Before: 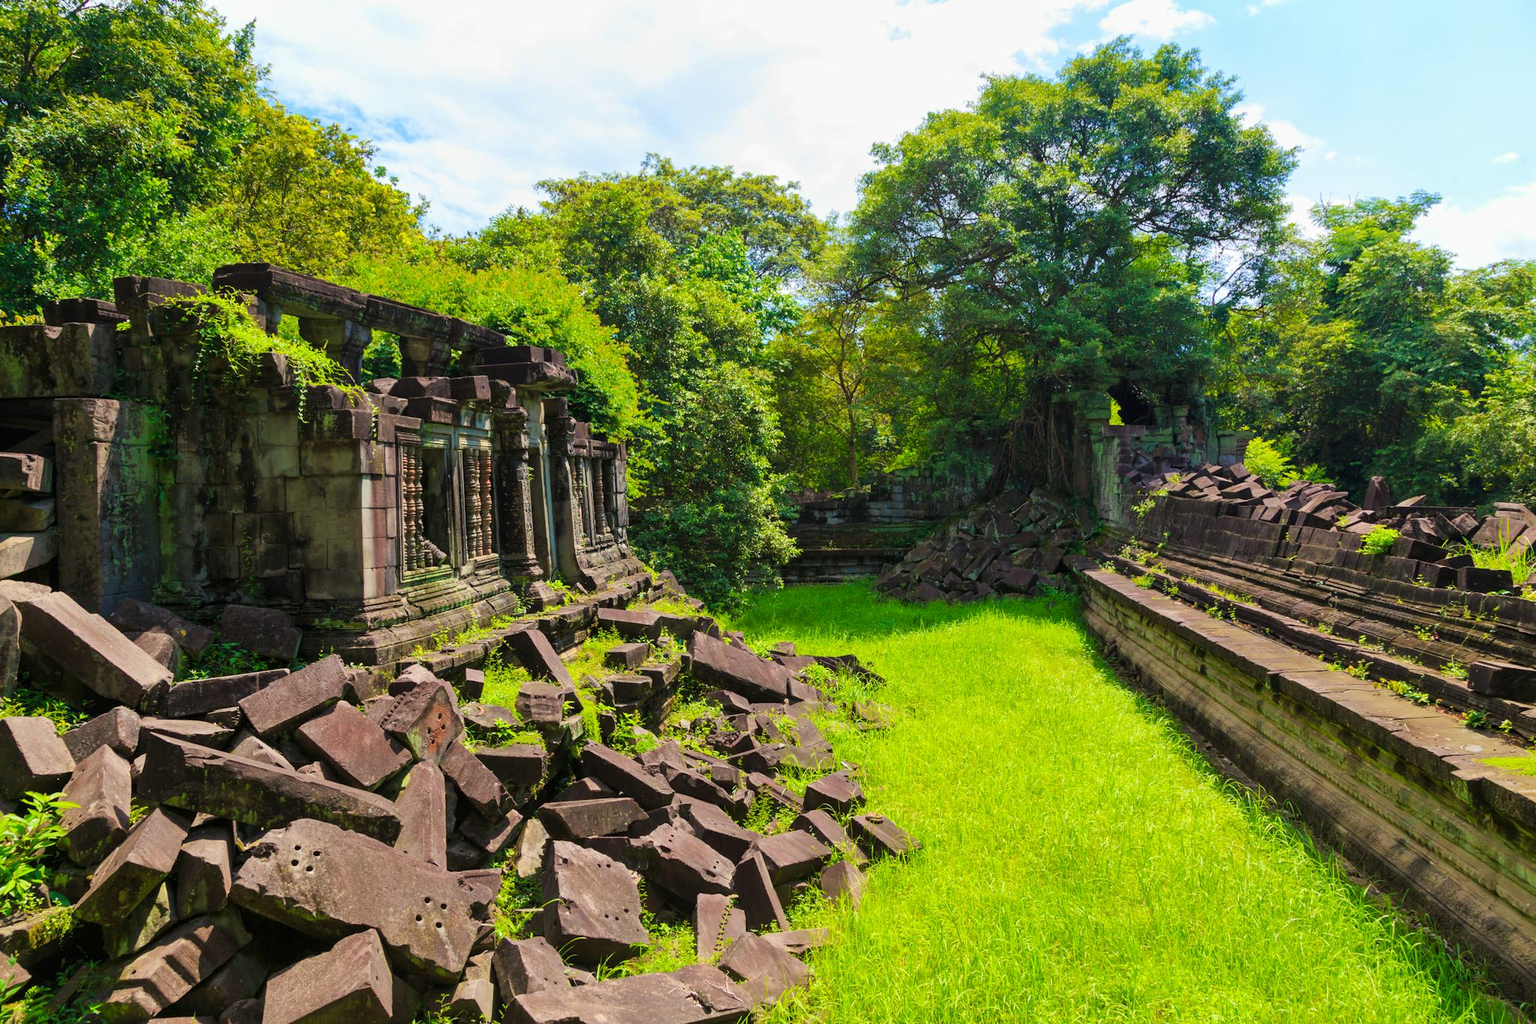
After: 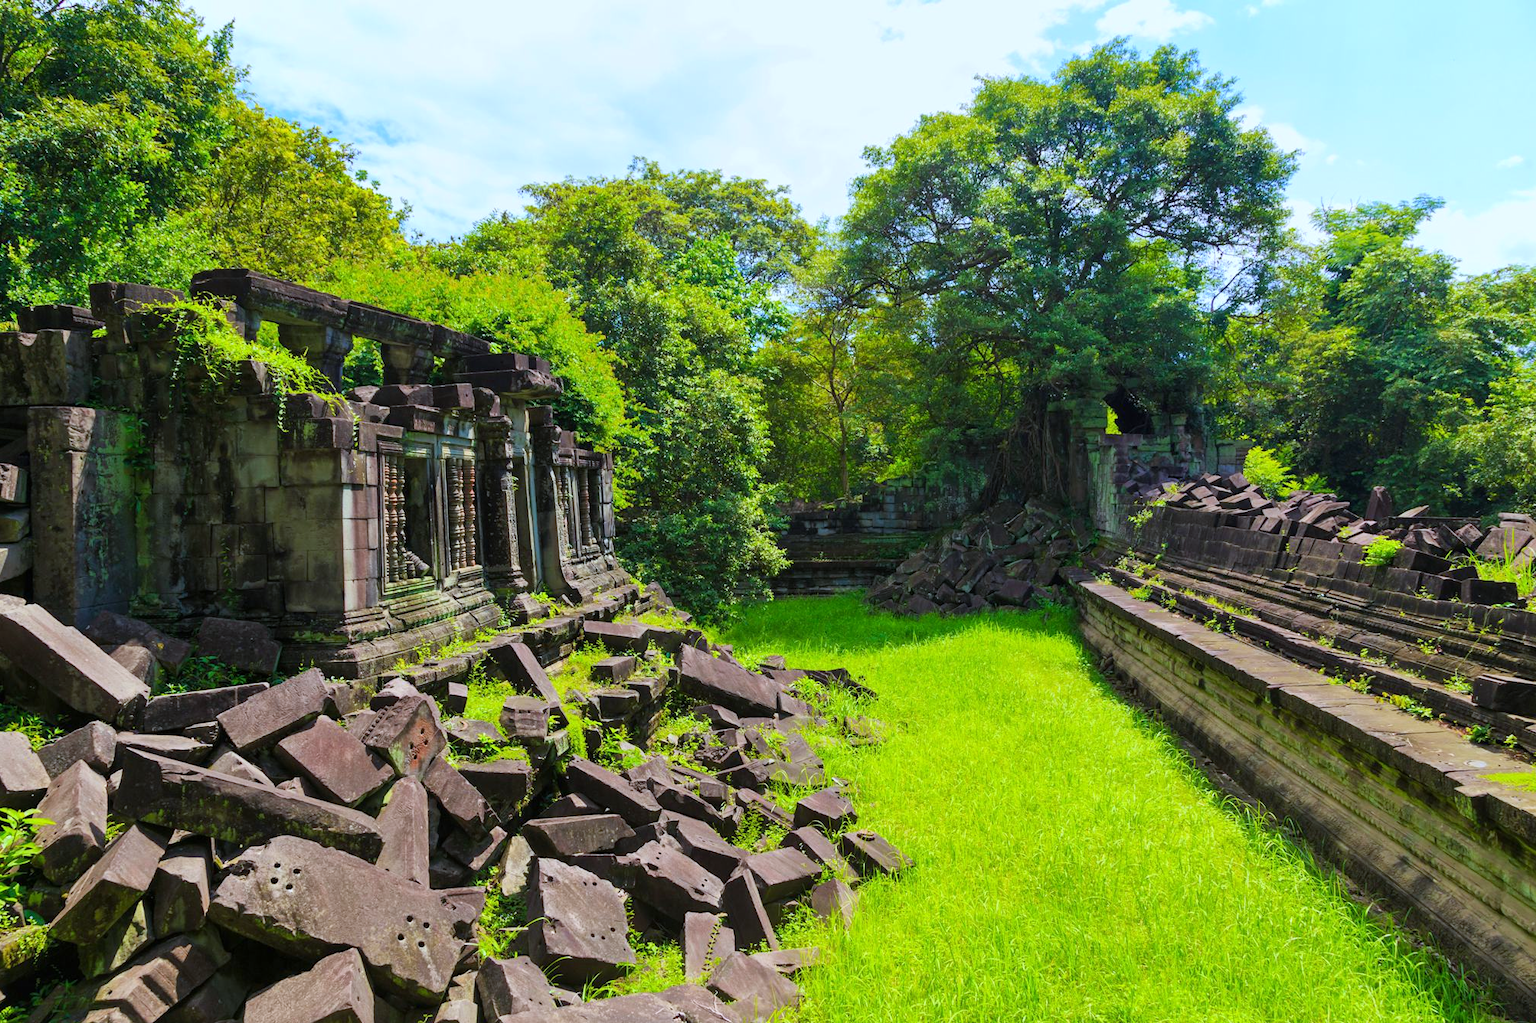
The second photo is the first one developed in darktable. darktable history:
base curve: curves: ch0 [(0, 0) (0.472, 0.508) (1, 1)]
white balance: red 0.924, blue 1.095
crop: left 1.743%, right 0.268%, bottom 2.011%
